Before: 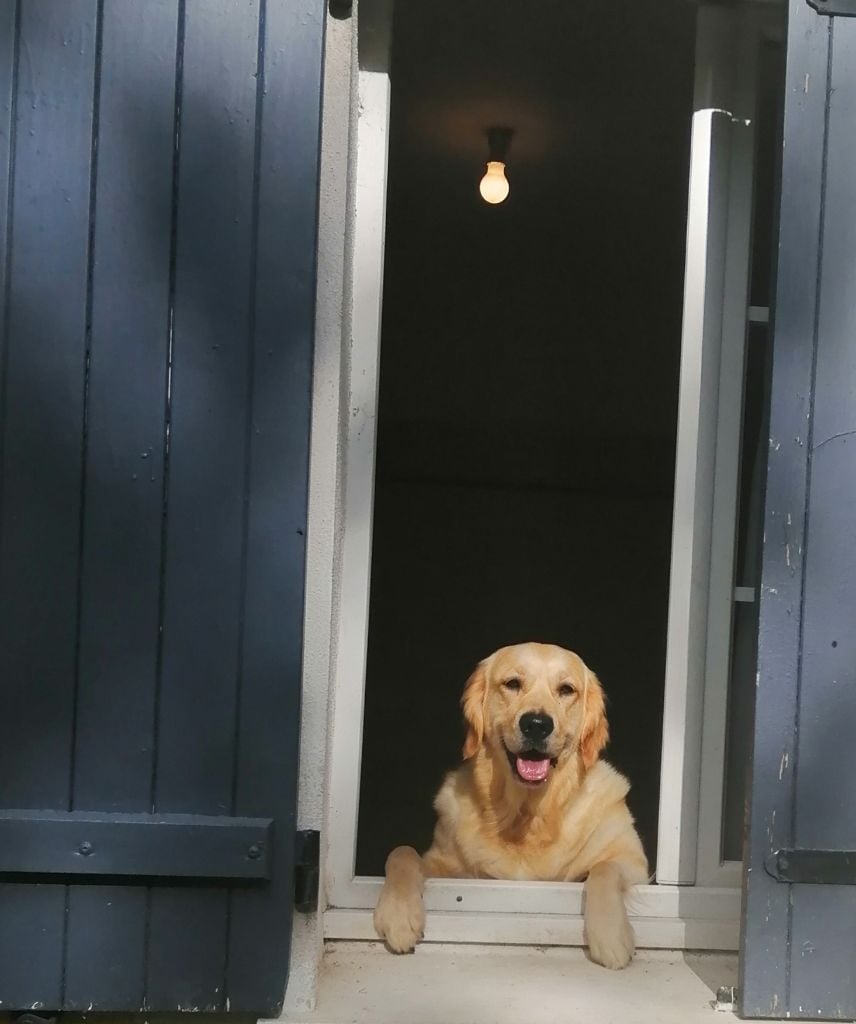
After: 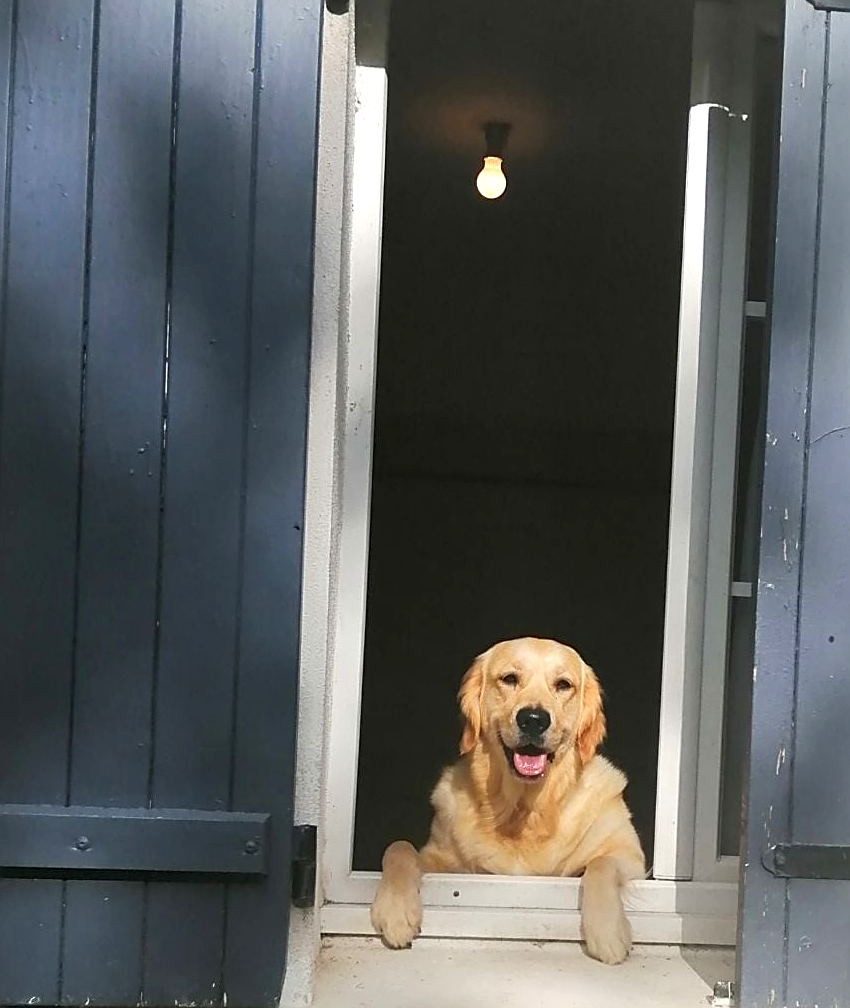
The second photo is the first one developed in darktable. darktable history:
exposure: black level correction 0.001, exposure 0.499 EV, compensate highlight preservation false
sharpen: on, module defaults
crop: left 0.466%, top 0.54%, right 0.147%, bottom 0.949%
